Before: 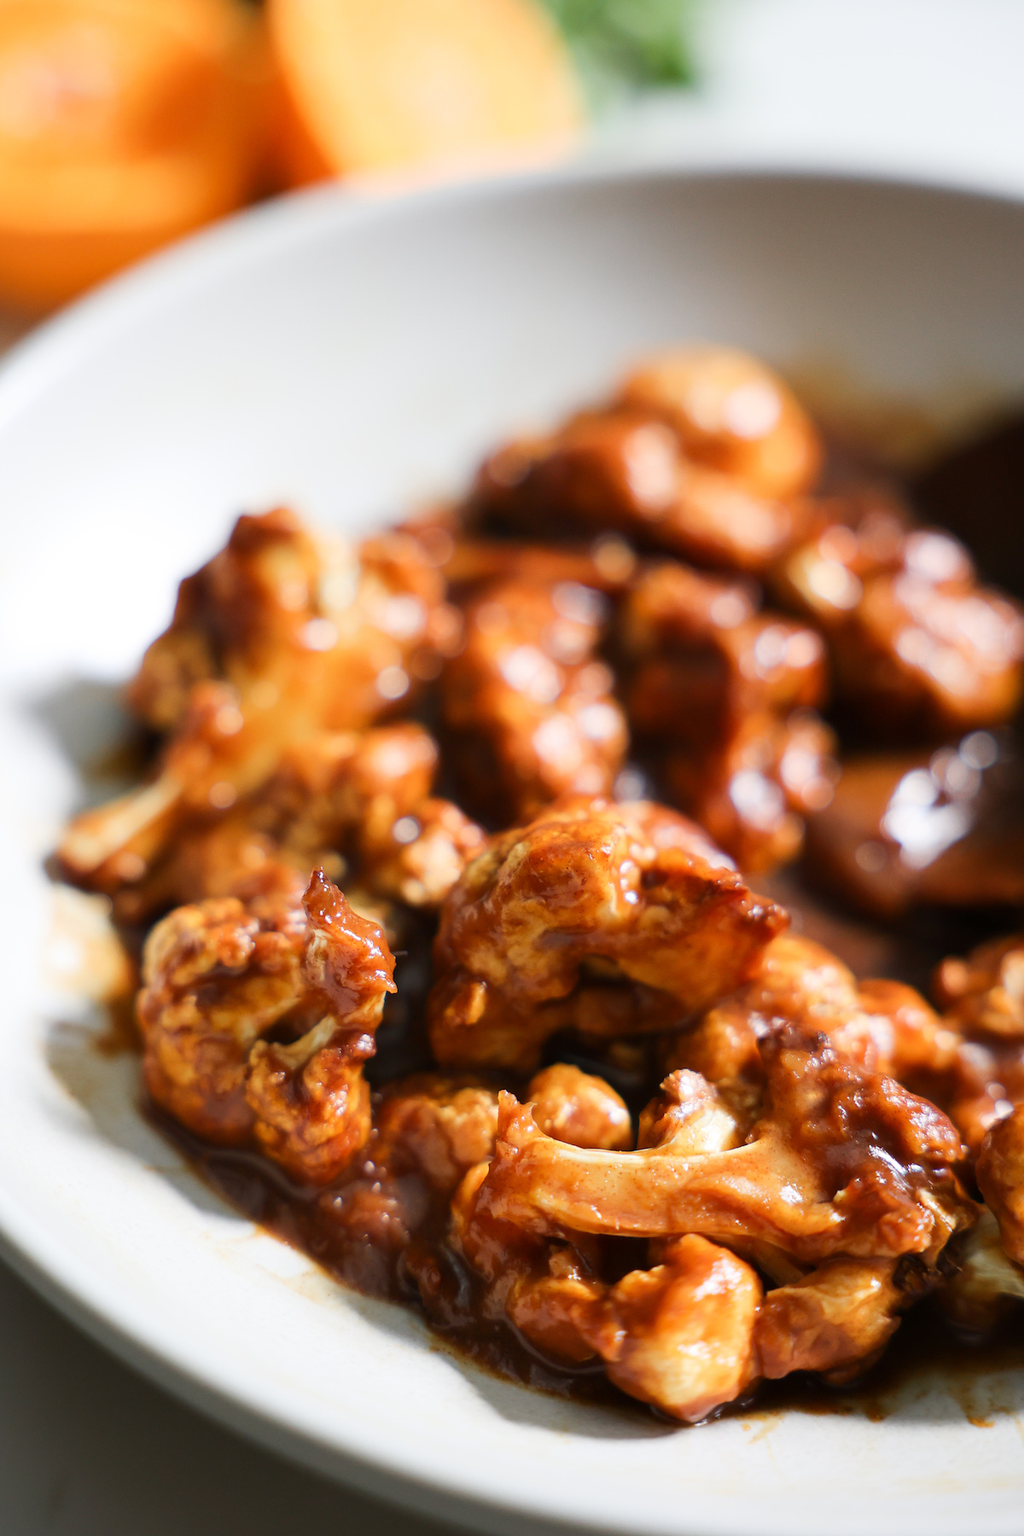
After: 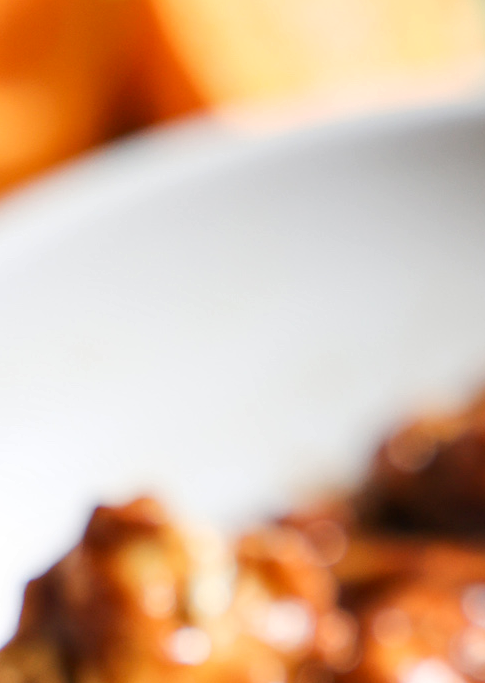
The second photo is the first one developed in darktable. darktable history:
crop: left 15.496%, top 5.452%, right 44.058%, bottom 56.585%
exposure: compensate exposure bias true, compensate highlight preservation false
local contrast: on, module defaults
